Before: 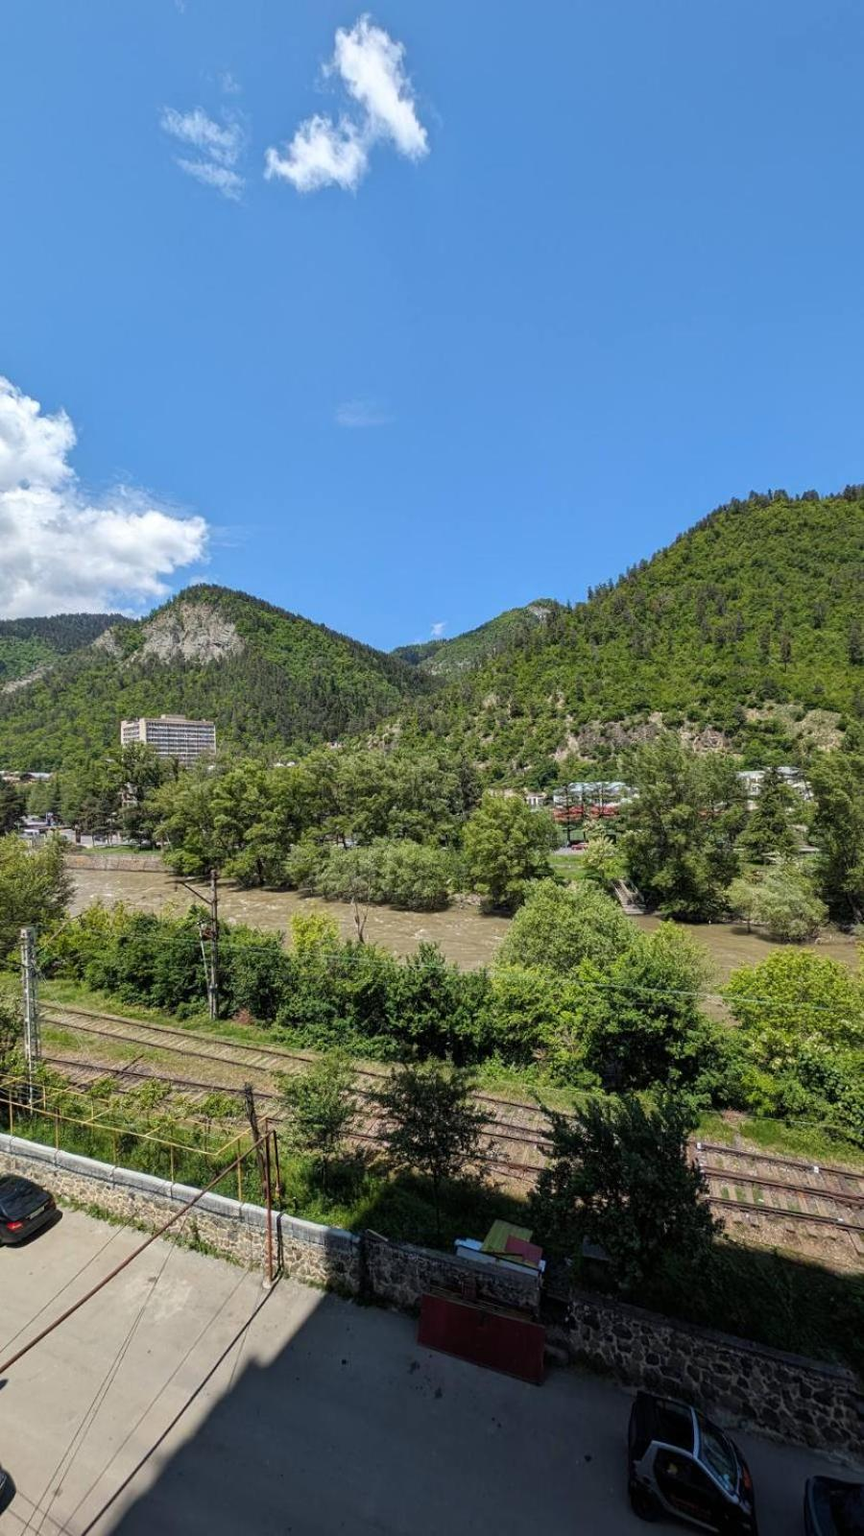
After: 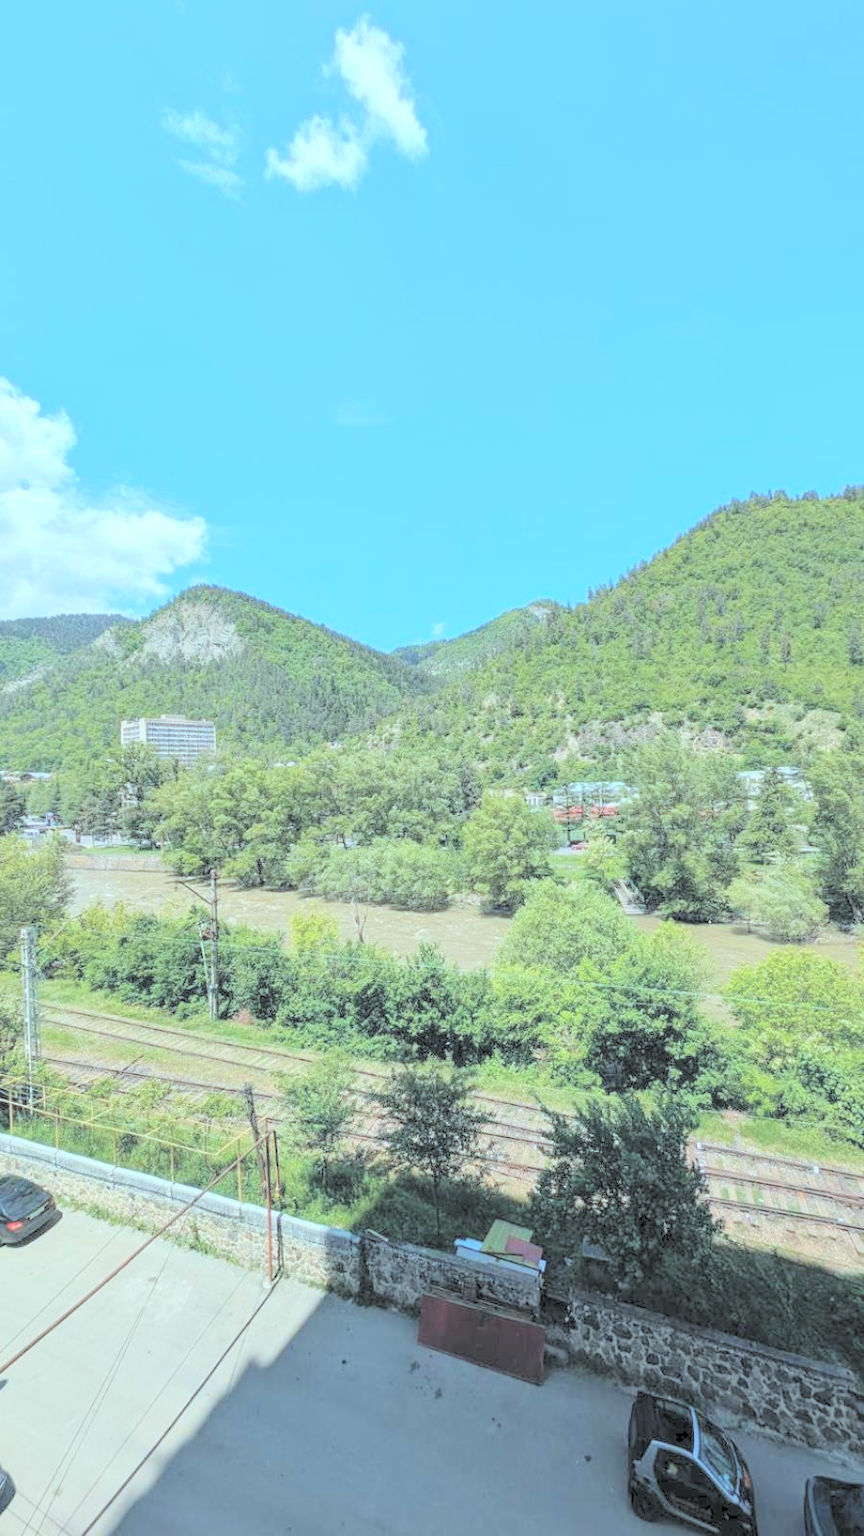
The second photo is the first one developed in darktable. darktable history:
contrast brightness saturation: brightness 0.998
color correction: highlights a* -9.98, highlights b* -10.06
